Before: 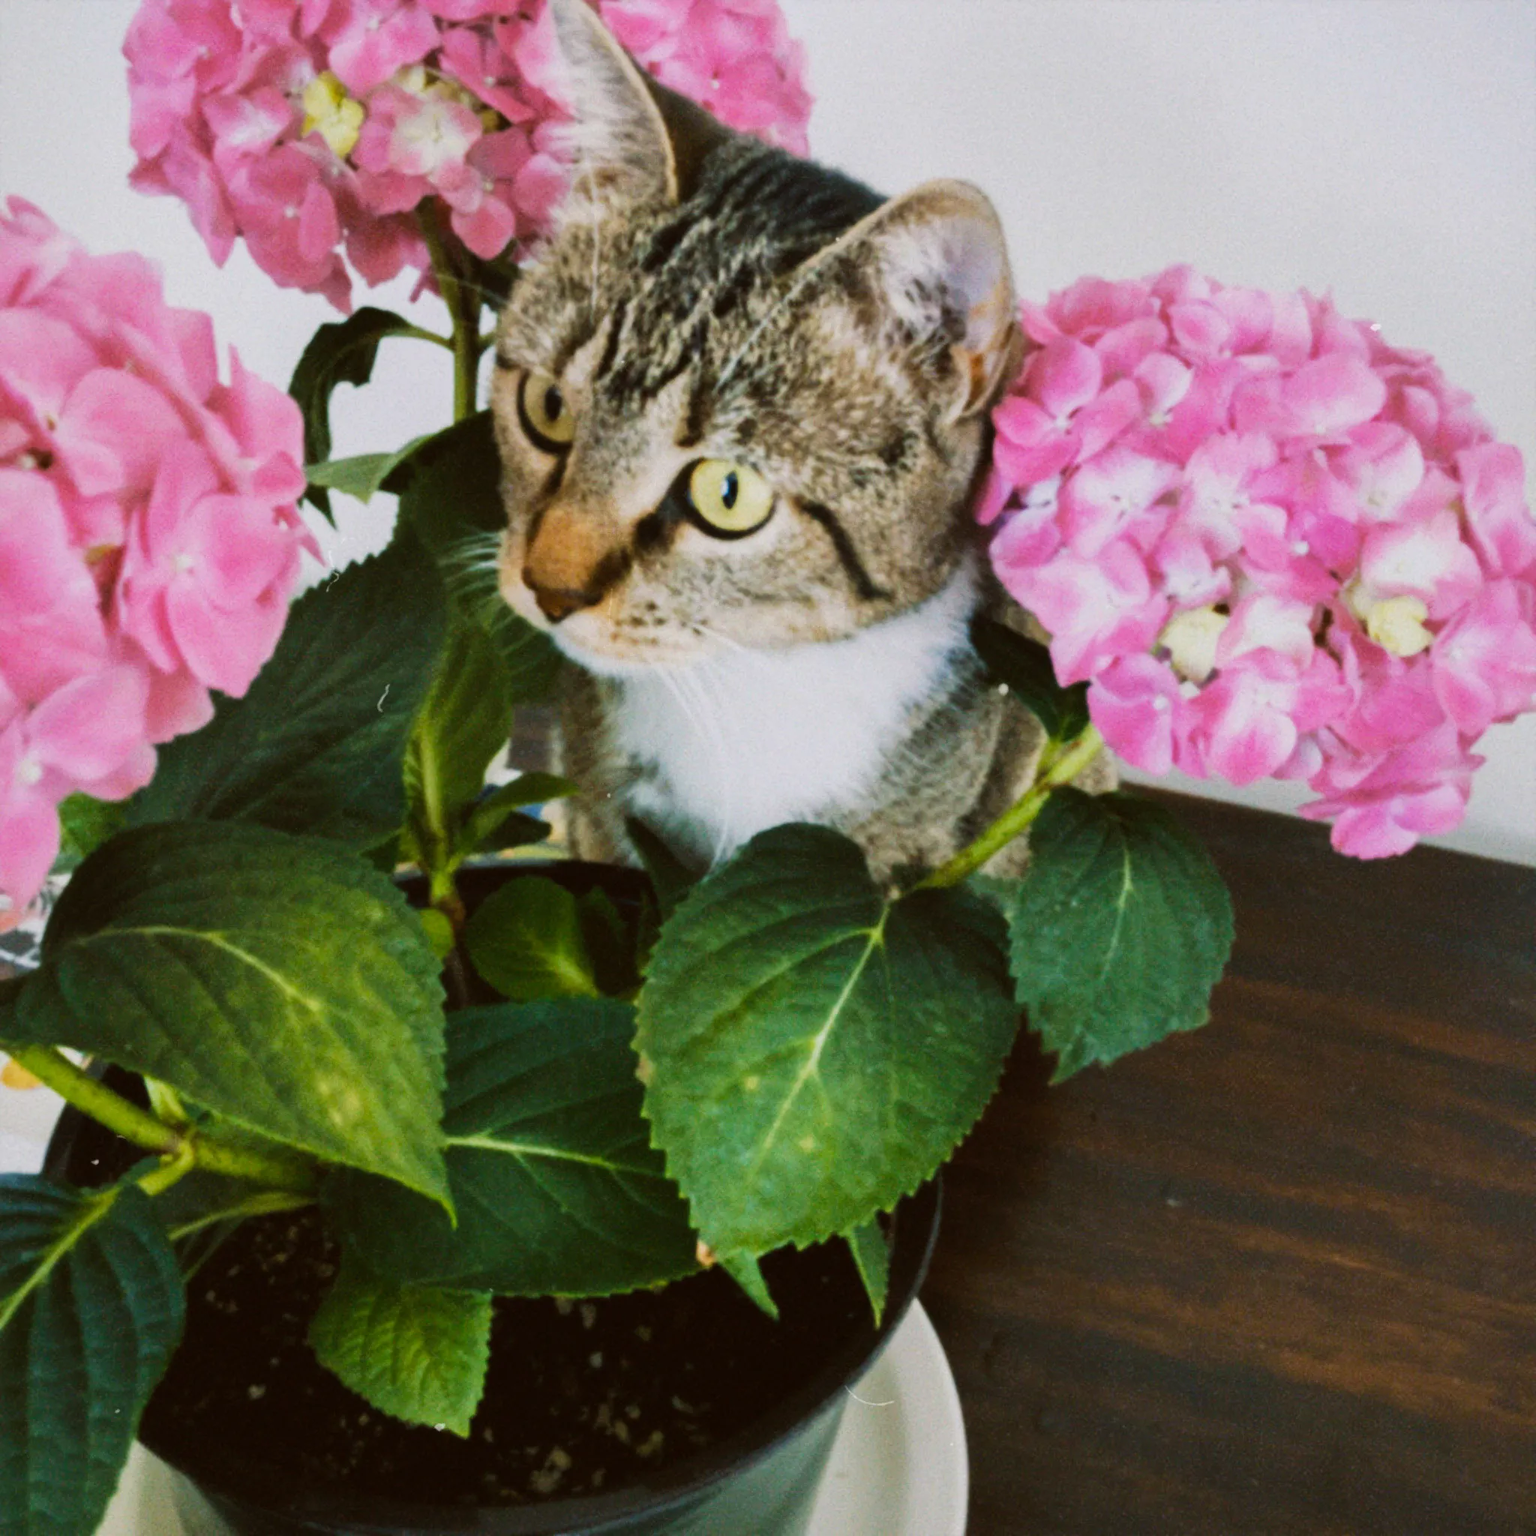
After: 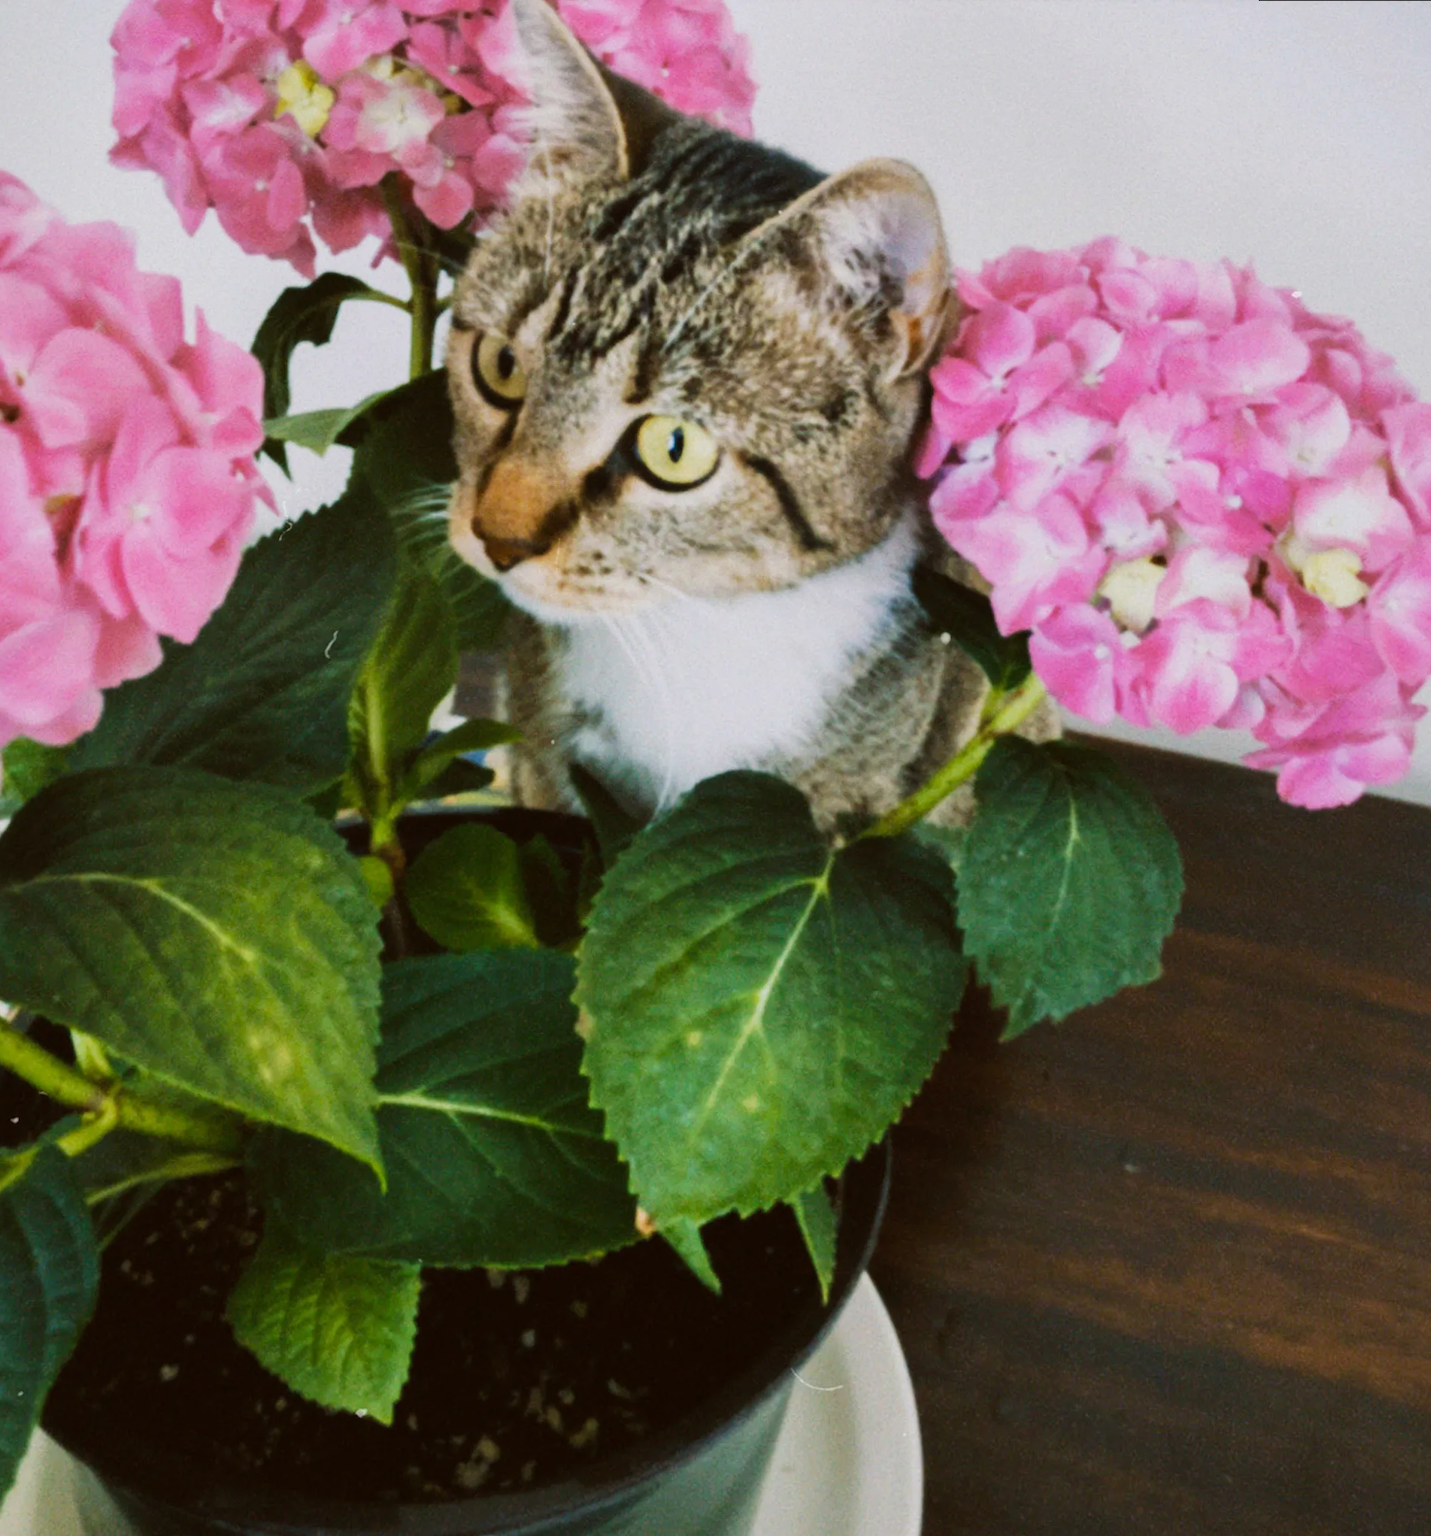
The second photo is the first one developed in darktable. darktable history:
white balance: emerald 1
rotate and perspective: rotation 0.215°, lens shift (vertical) -0.139, crop left 0.069, crop right 0.939, crop top 0.002, crop bottom 0.996
